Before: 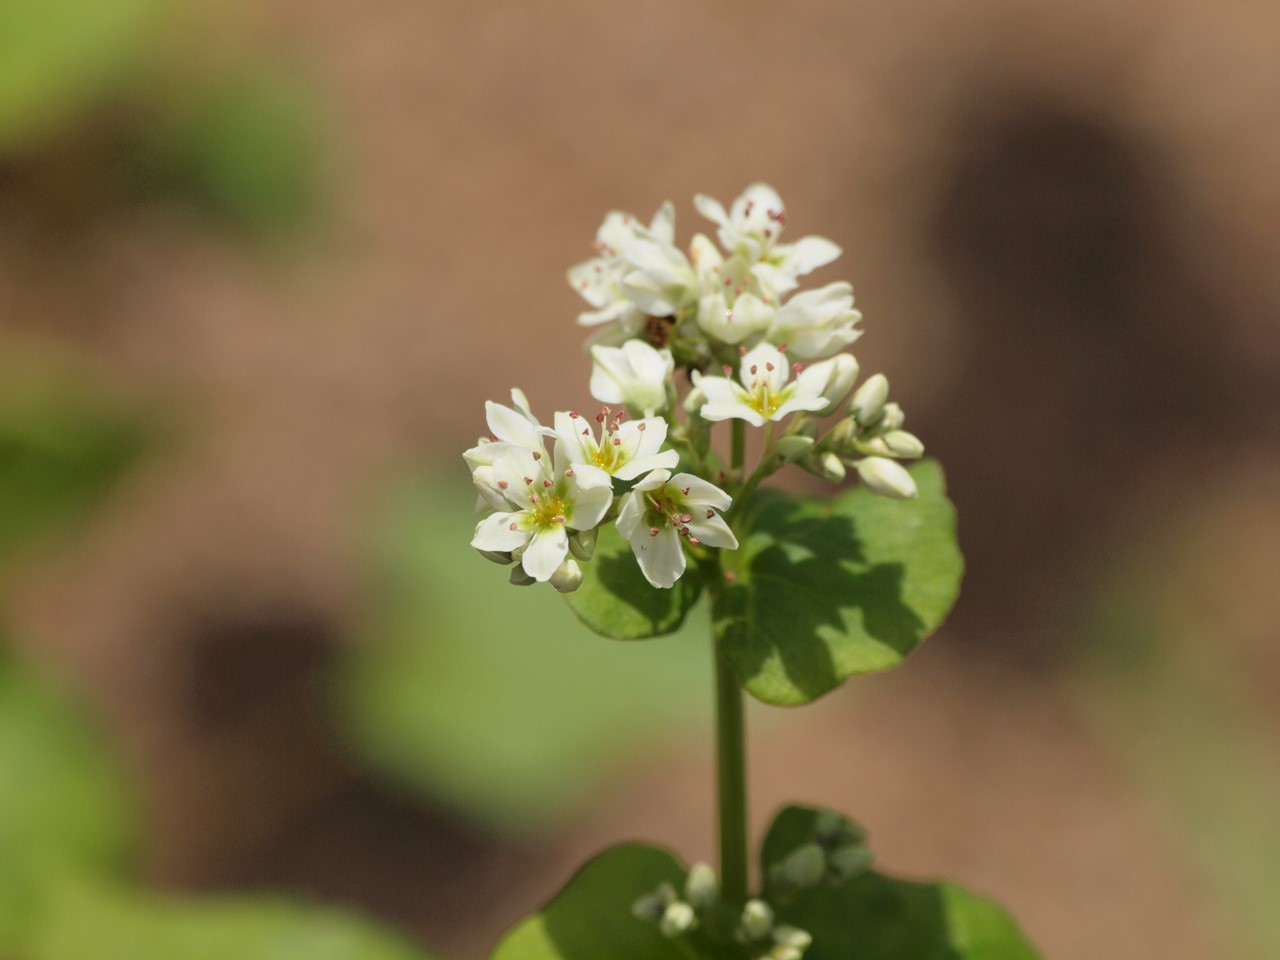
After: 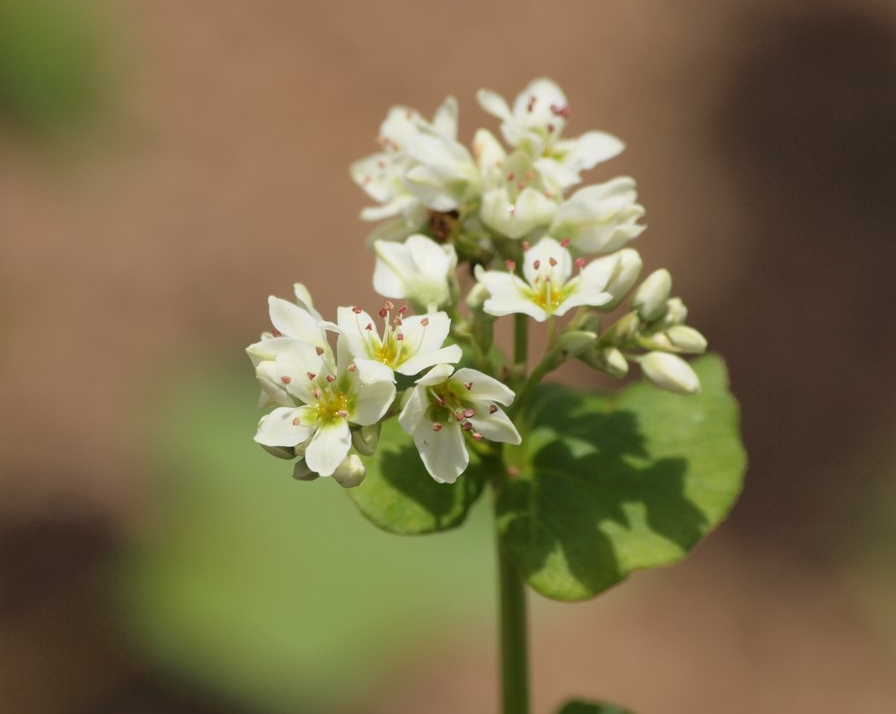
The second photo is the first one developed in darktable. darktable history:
crop and rotate: left 17.029%, top 10.943%, right 12.925%, bottom 14.599%
